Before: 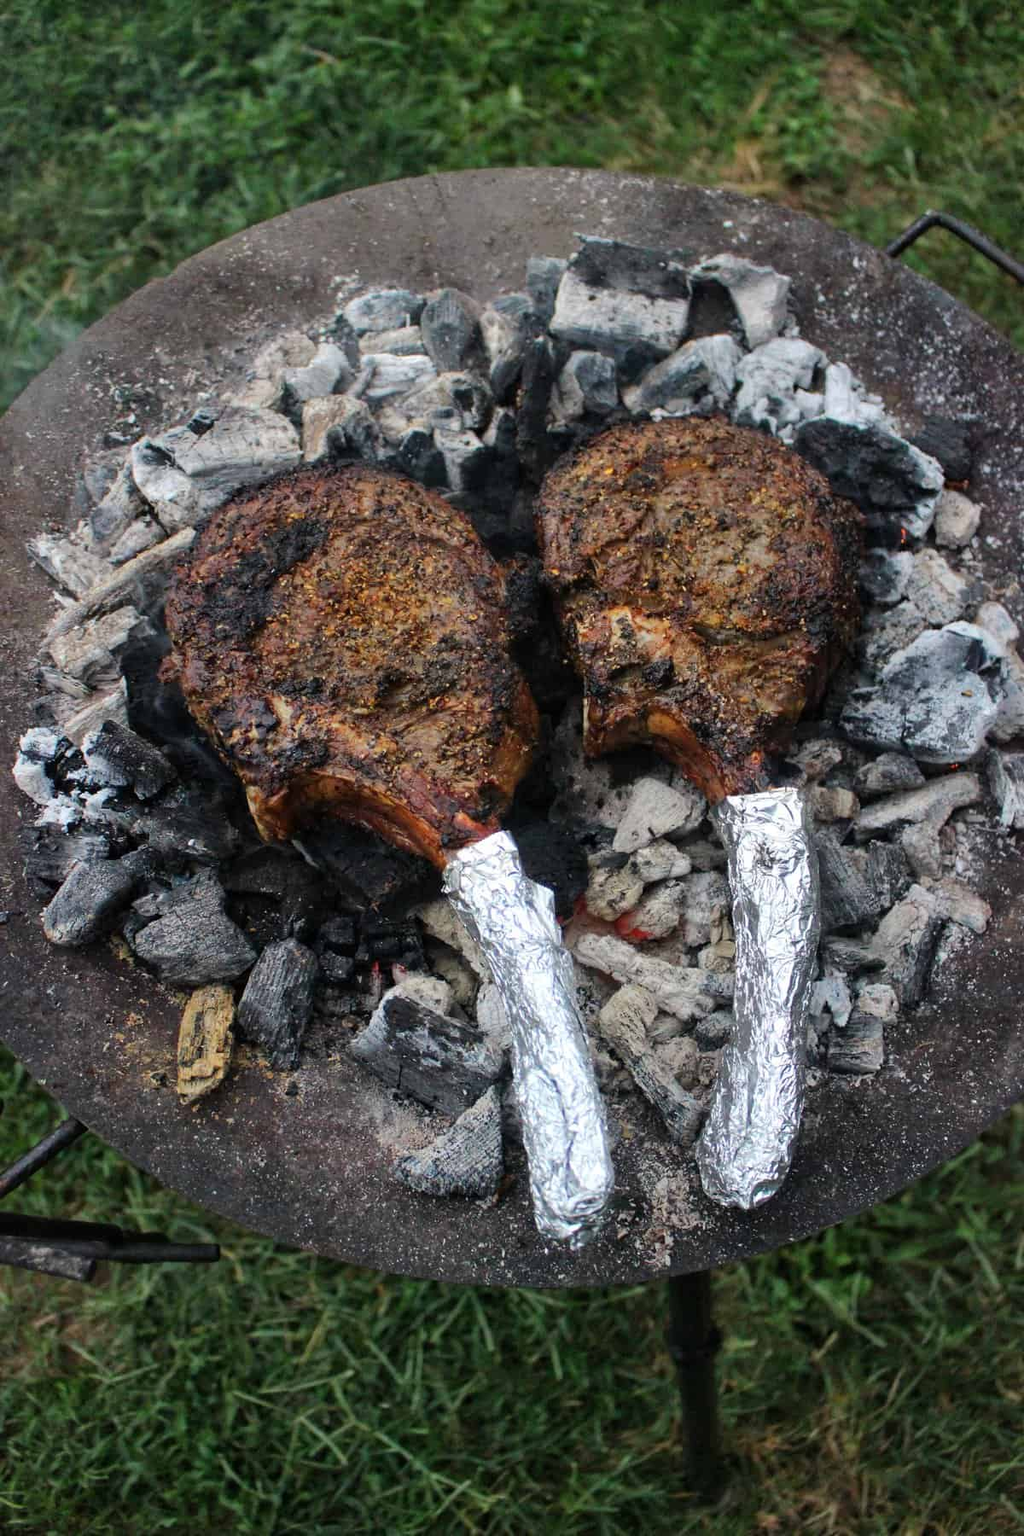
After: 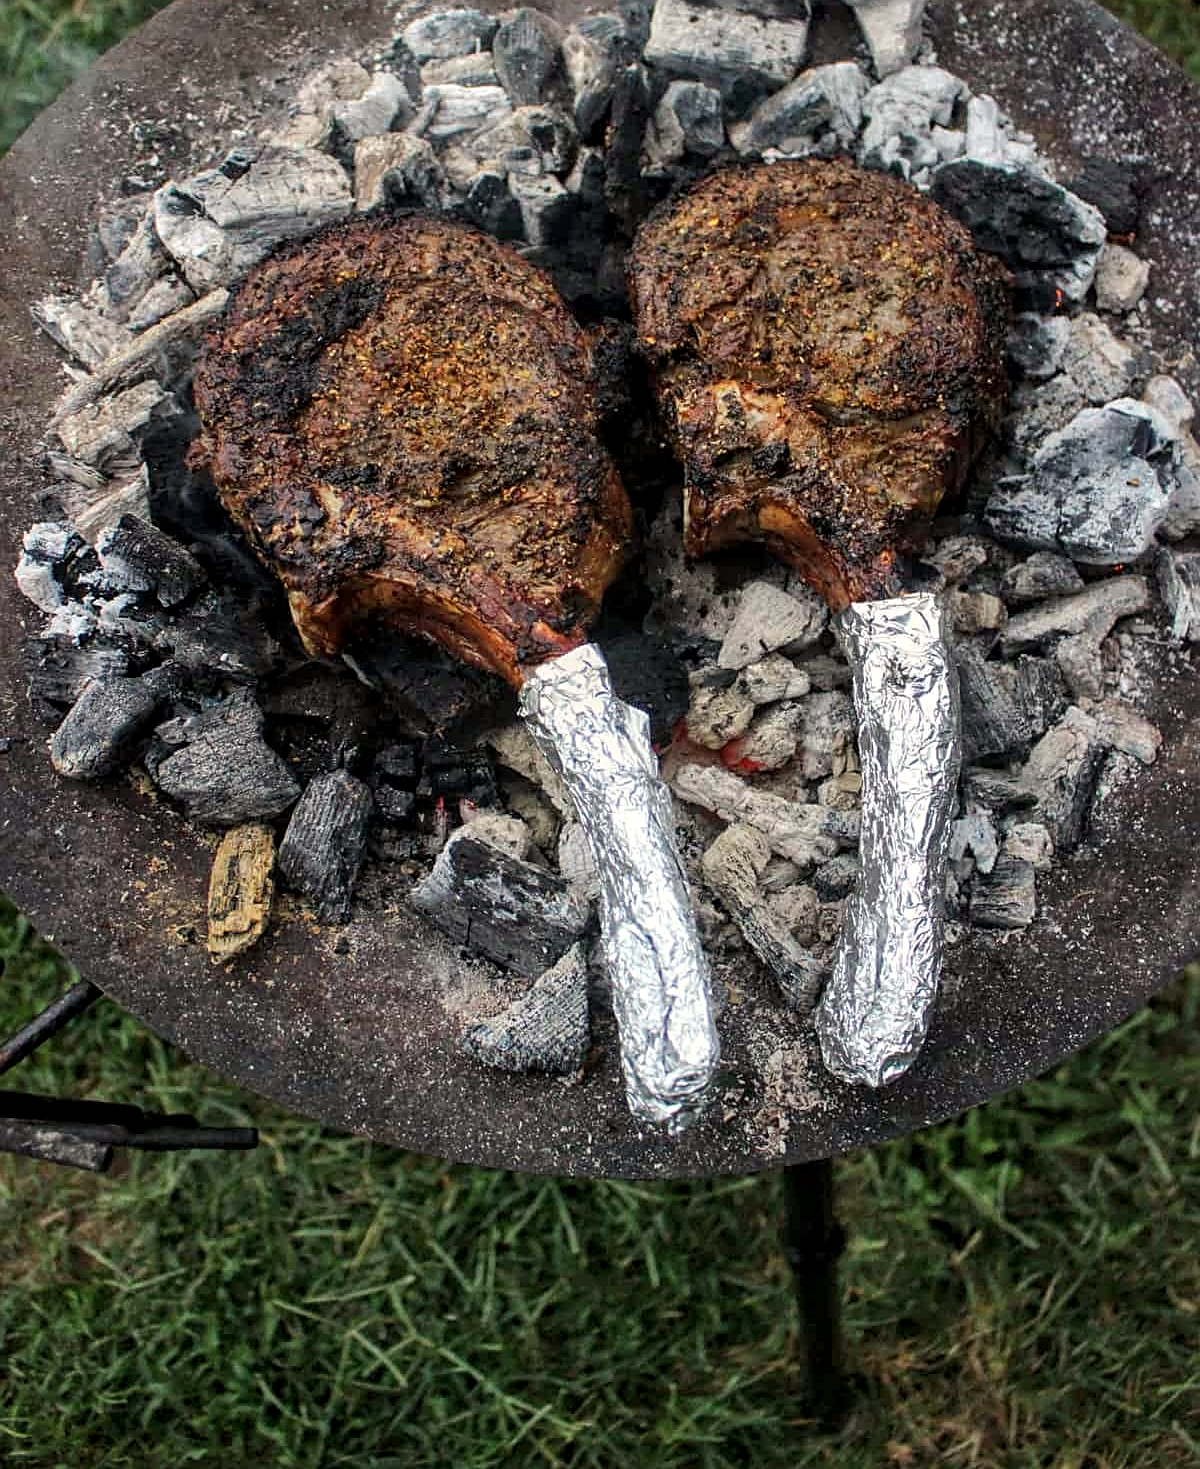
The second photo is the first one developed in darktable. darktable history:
crop and rotate: top 18.341%
color calibration: x 0.335, y 0.349, temperature 5407.89 K
local contrast: detail 130%
sharpen: on, module defaults
